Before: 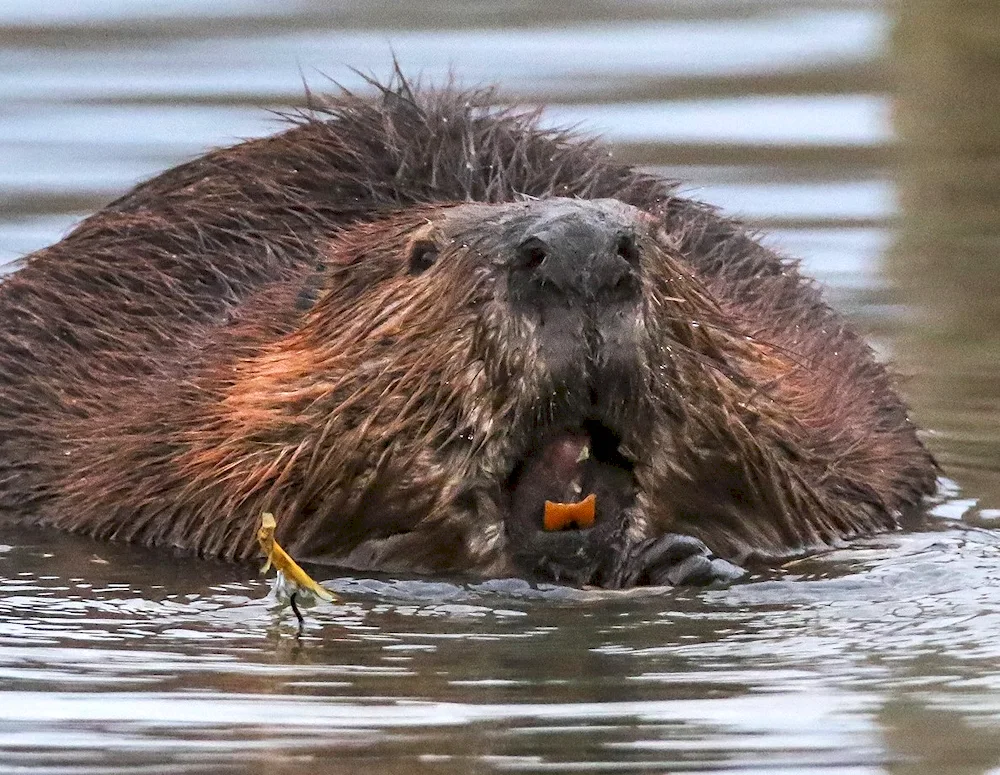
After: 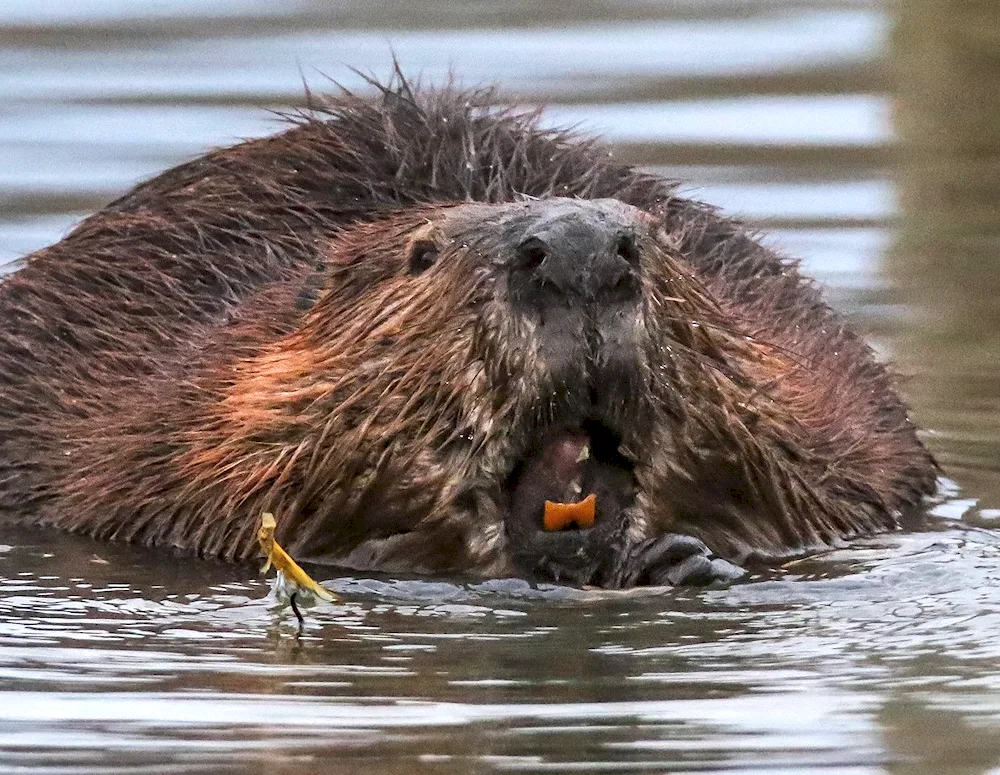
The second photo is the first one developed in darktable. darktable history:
color balance rgb: global vibrance 6.81%, saturation formula JzAzBz (2021)
local contrast: mode bilateral grid, contrast 20, coarseness 50, detail 120%, midtone range 0.2
